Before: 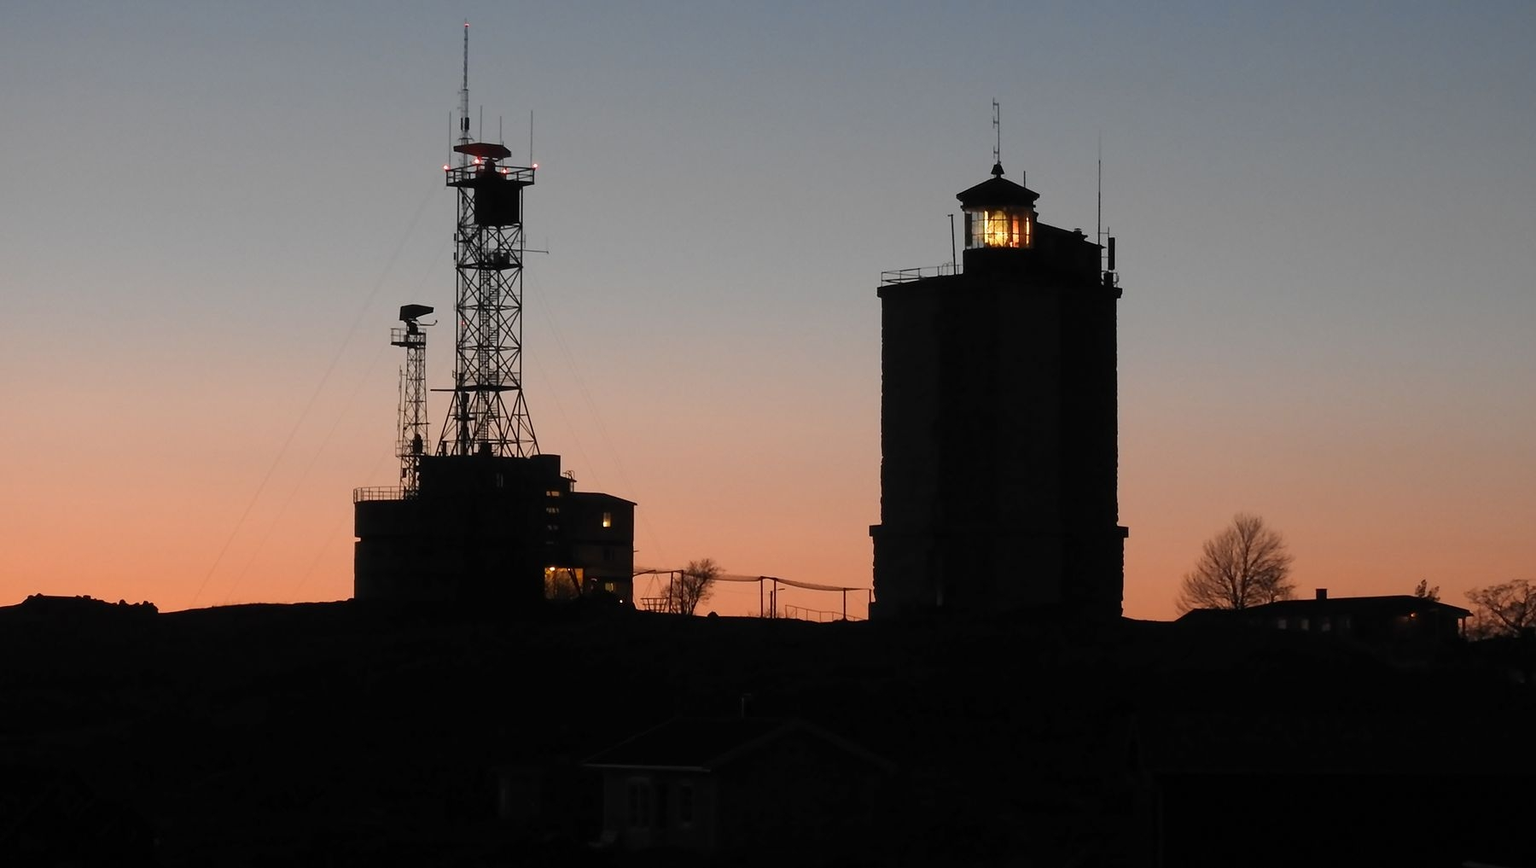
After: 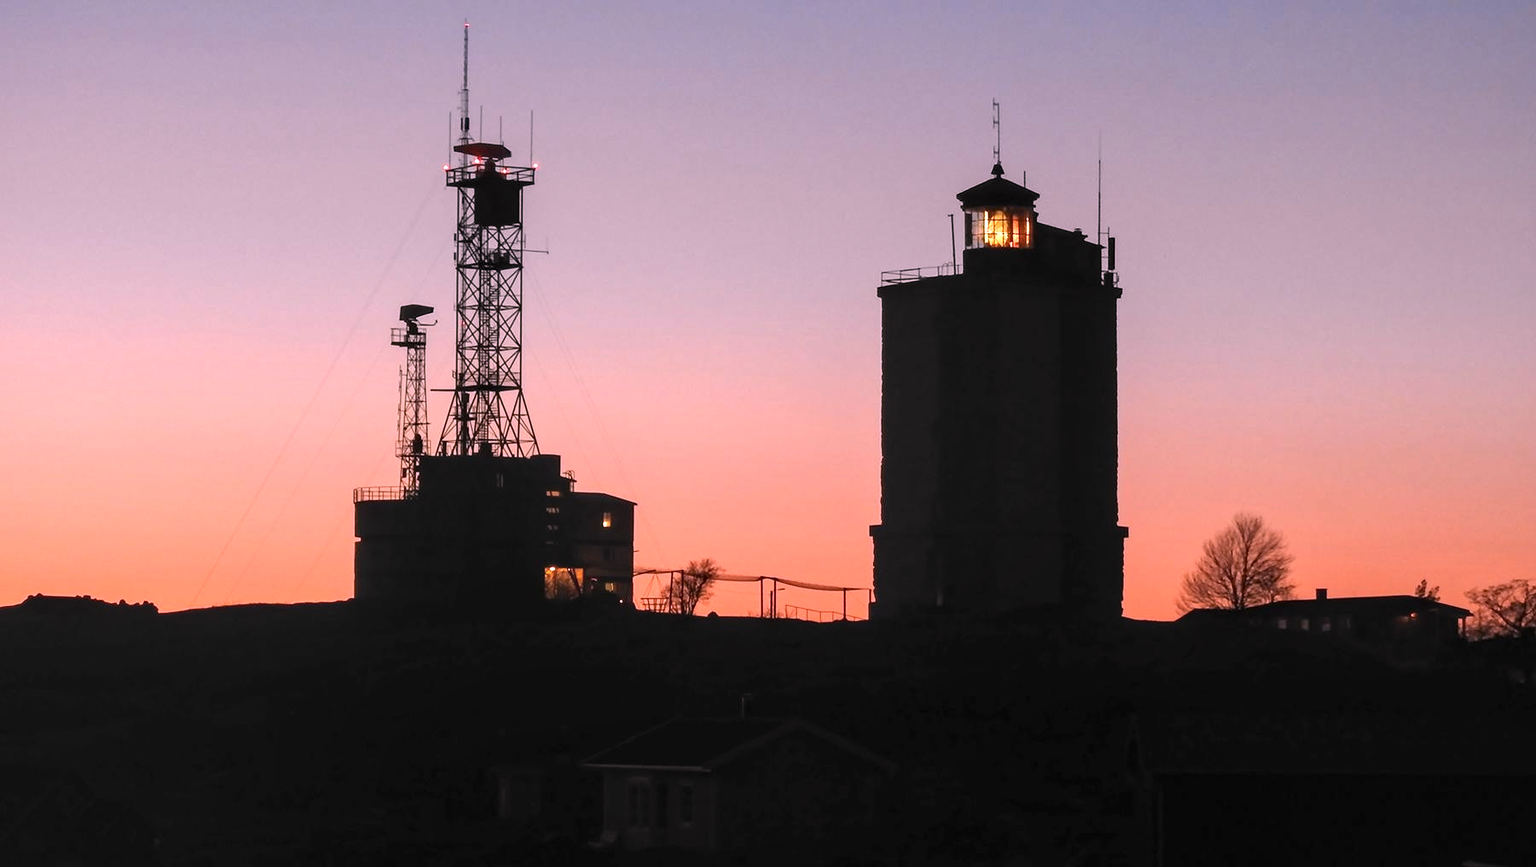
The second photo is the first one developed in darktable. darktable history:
color balance rgb: on, module defaults
local contrast: on, module defaults
white balance: red 1.188, blue 1.11
exposure: exposure 0.559 EV
